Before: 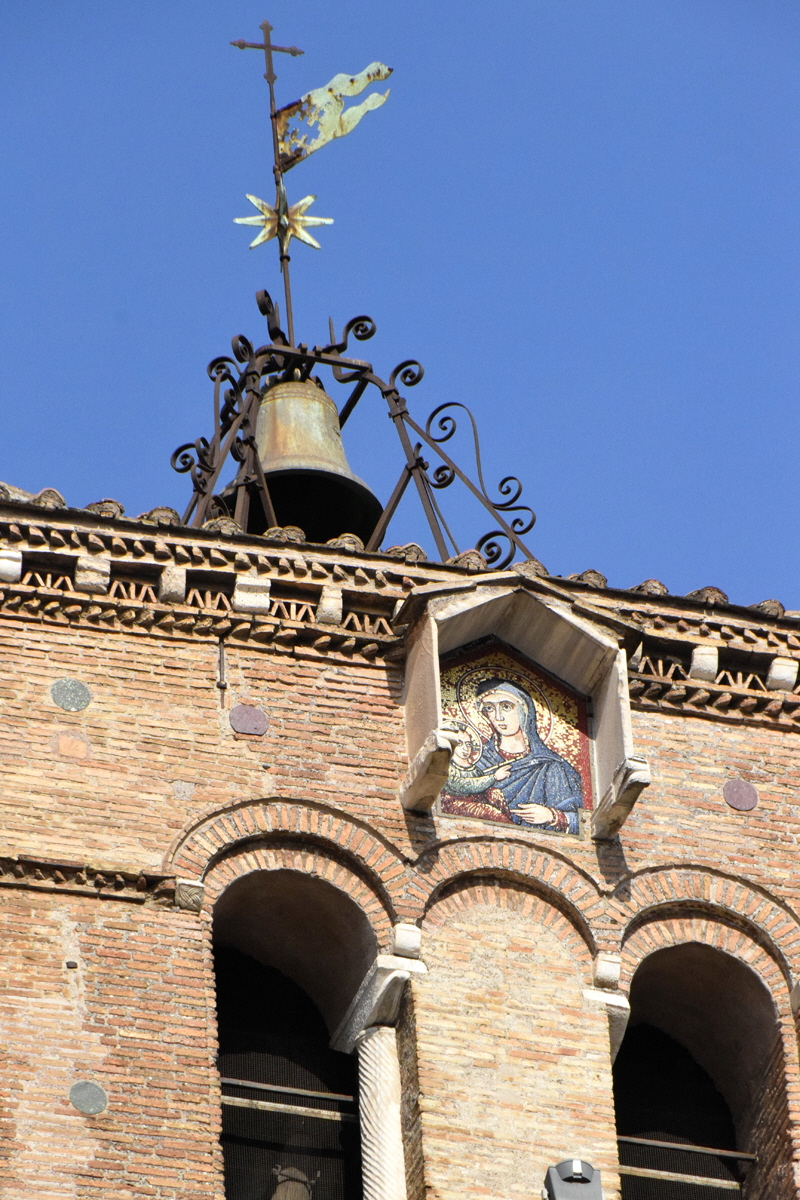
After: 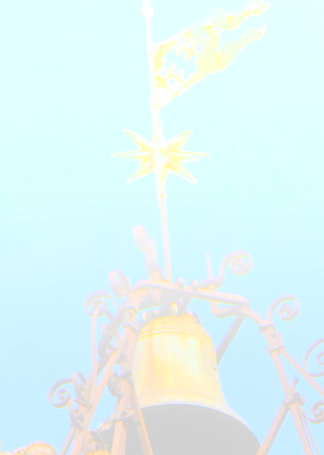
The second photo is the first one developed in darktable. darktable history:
crop: left 15.452%, top 5.459%, right 43.956%, bottom 56.62%
bloom: size 25%, threshold 5%, strength 90%
